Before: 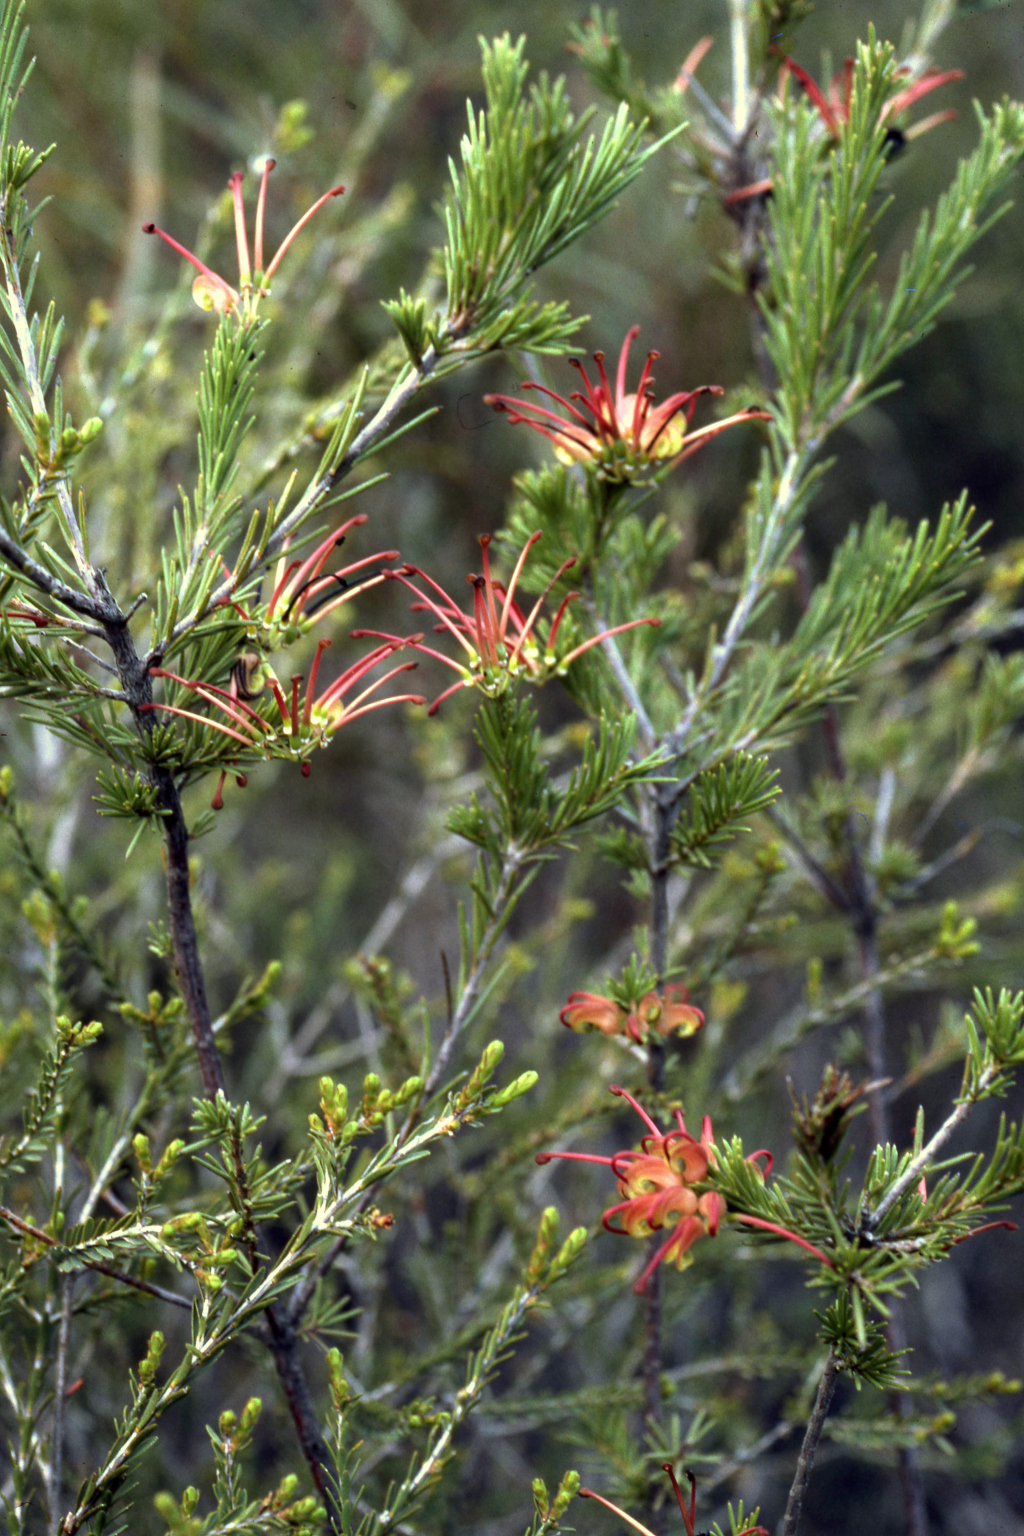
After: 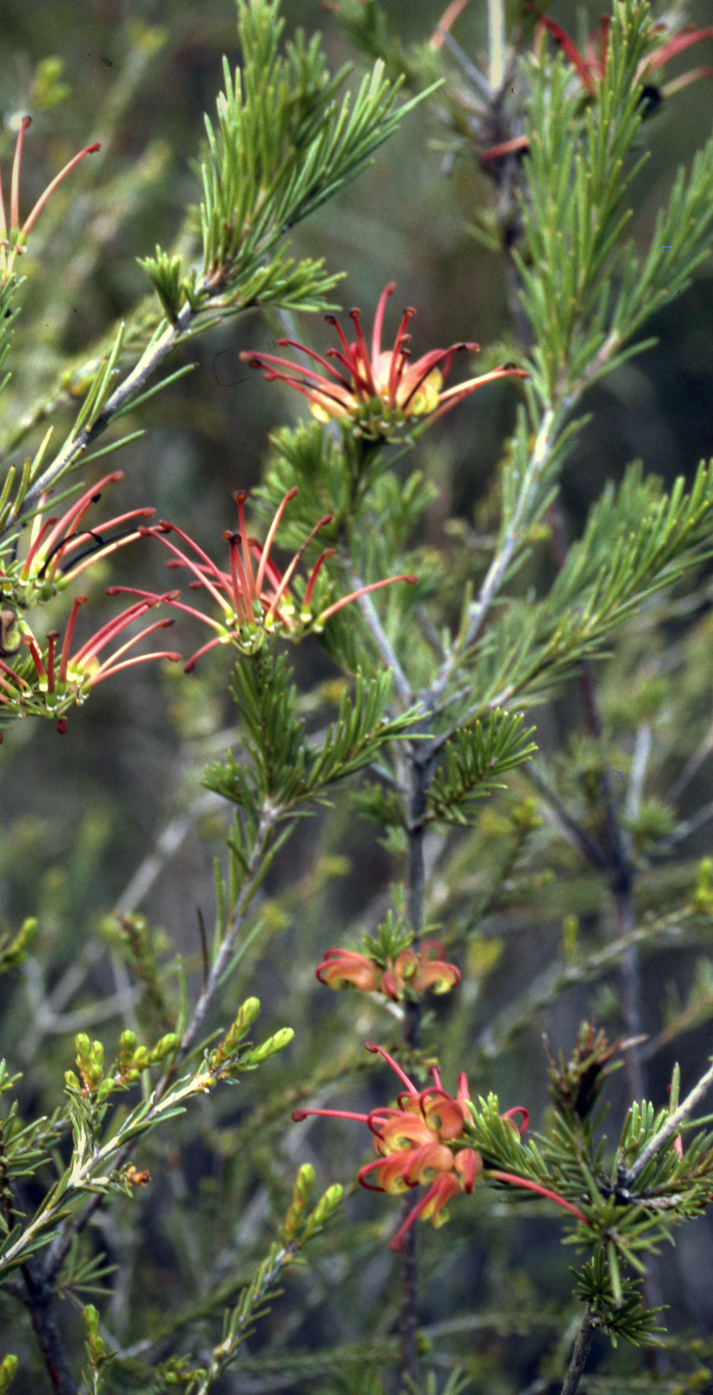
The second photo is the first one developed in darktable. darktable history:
crop and rotate: left 23.908%, top 2.809%, right 6.413%, bottom 6.368%
color correction: highlights a* 0.226, highlights b* 2.67, shadows a* -1.34, shadows b* -4.67
vignetting: fall-off start 67.04%, saturation 0.04, width/height ratio 1.016
